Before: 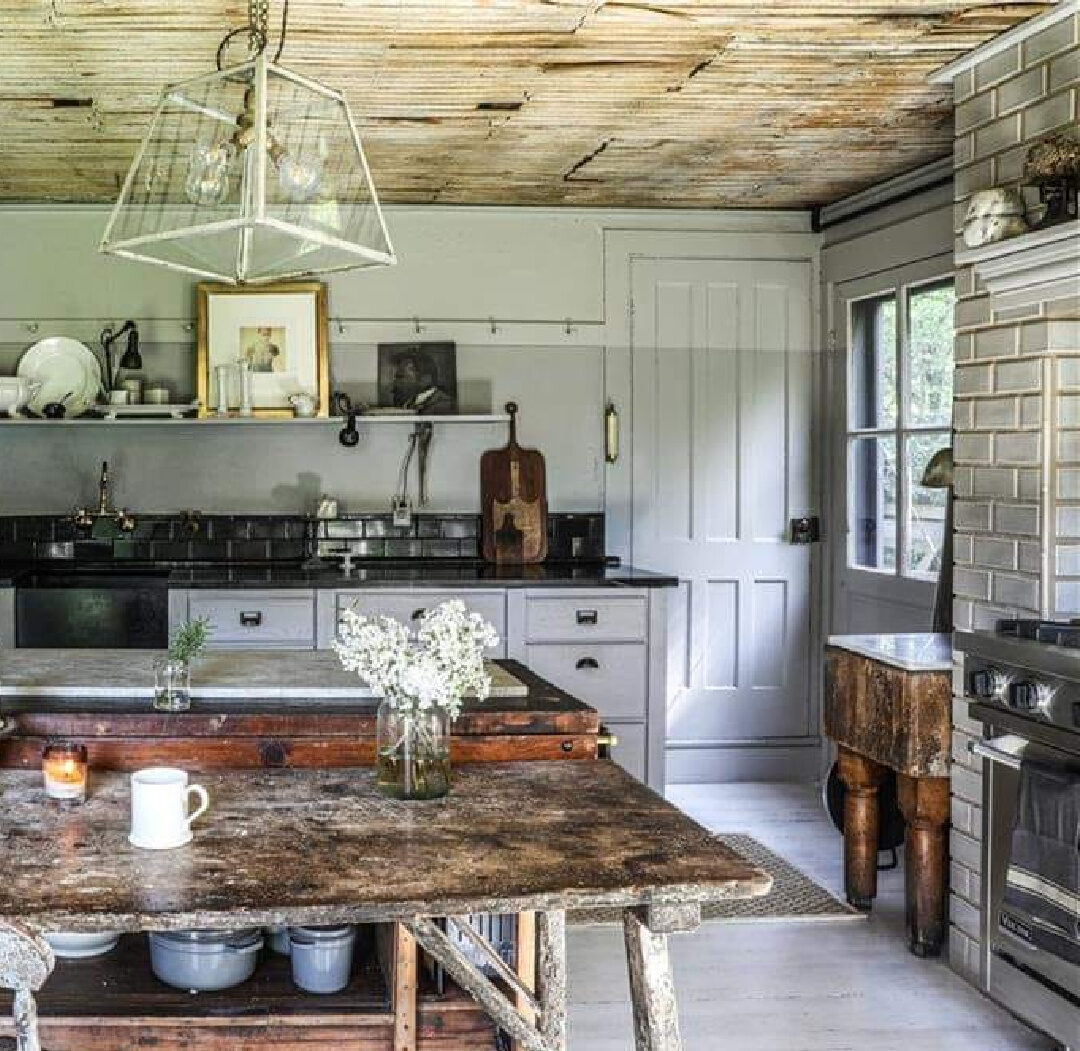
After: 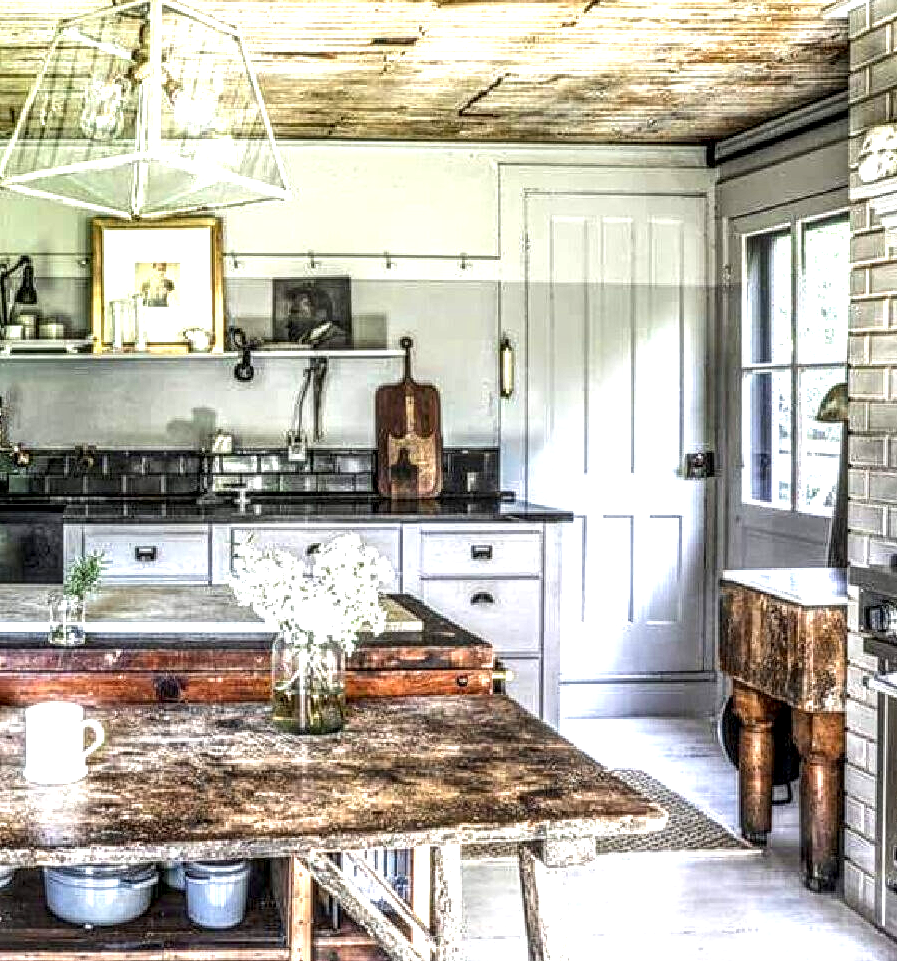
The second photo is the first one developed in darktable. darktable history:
exposure: black level correction 0, exposure 1.015 EV, compensate highlight preservation false
crop: left 9.781%, top 6.23%, right 7.099%, bottom 2.291%
local contrast: highlights 4%, shadows 0%, detail 182%
